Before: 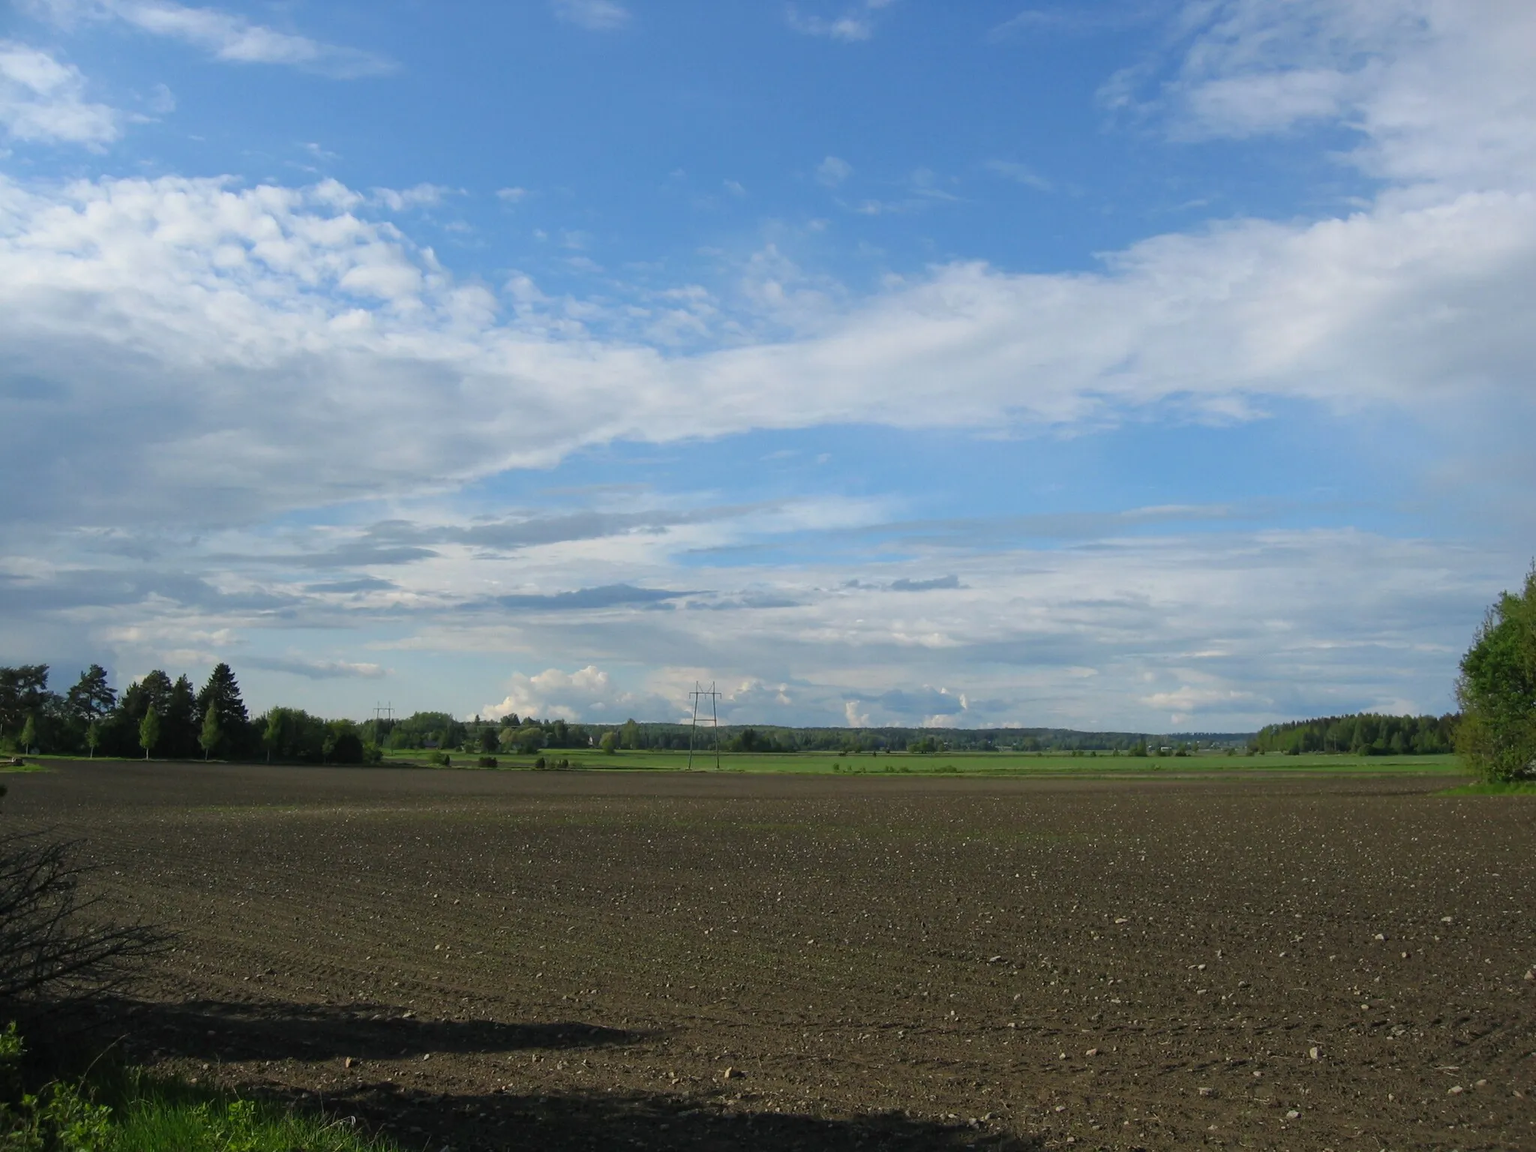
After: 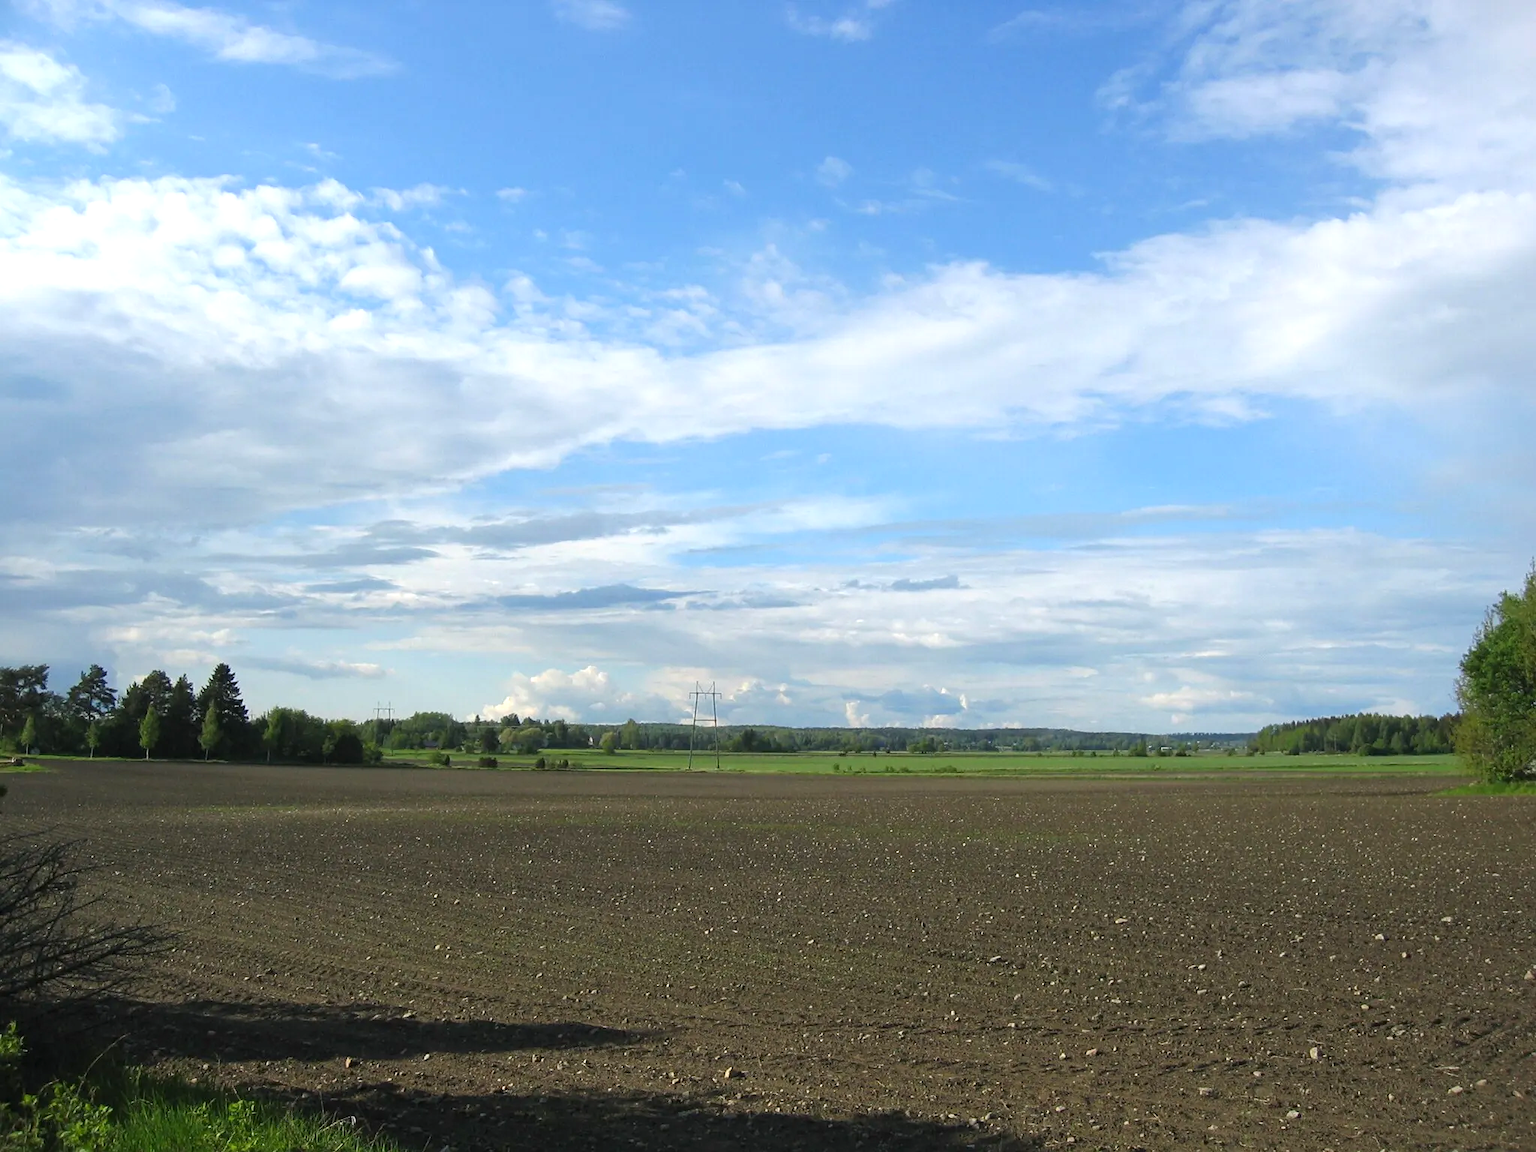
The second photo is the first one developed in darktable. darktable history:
sharpen: amount 0.2
exposure: exposure 0.657 EV, compensate highlight preservation false
white balance: red 1, blue 1
